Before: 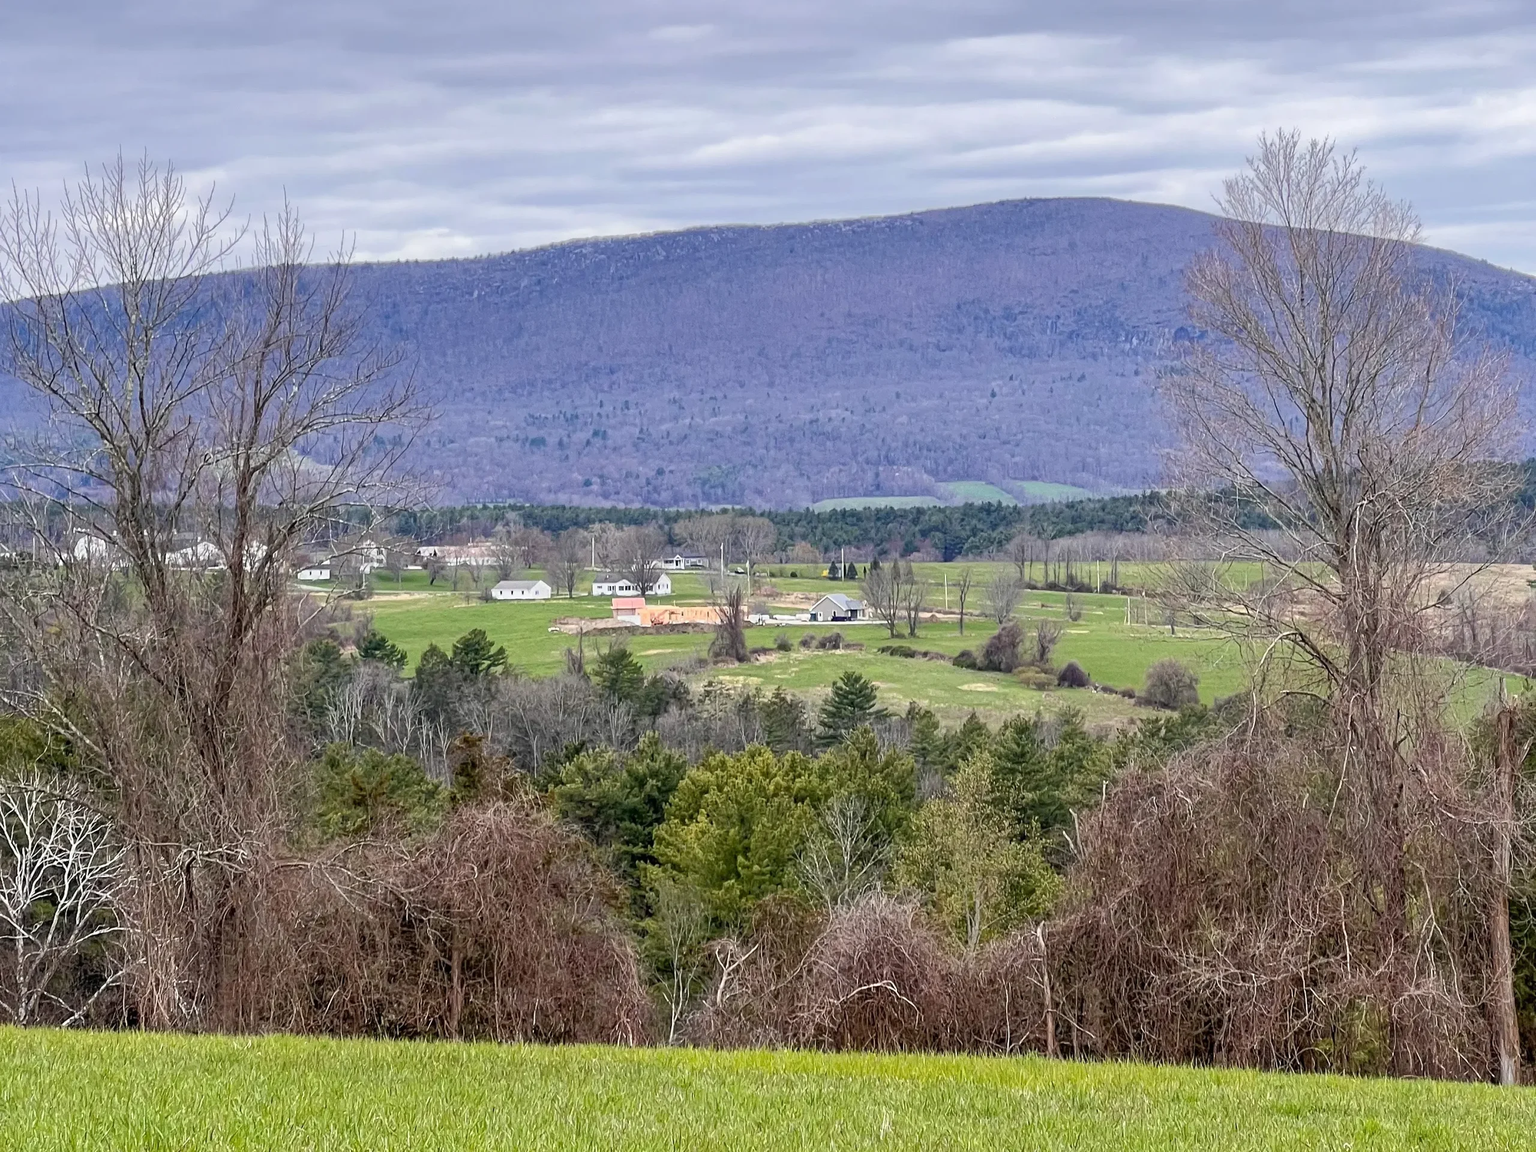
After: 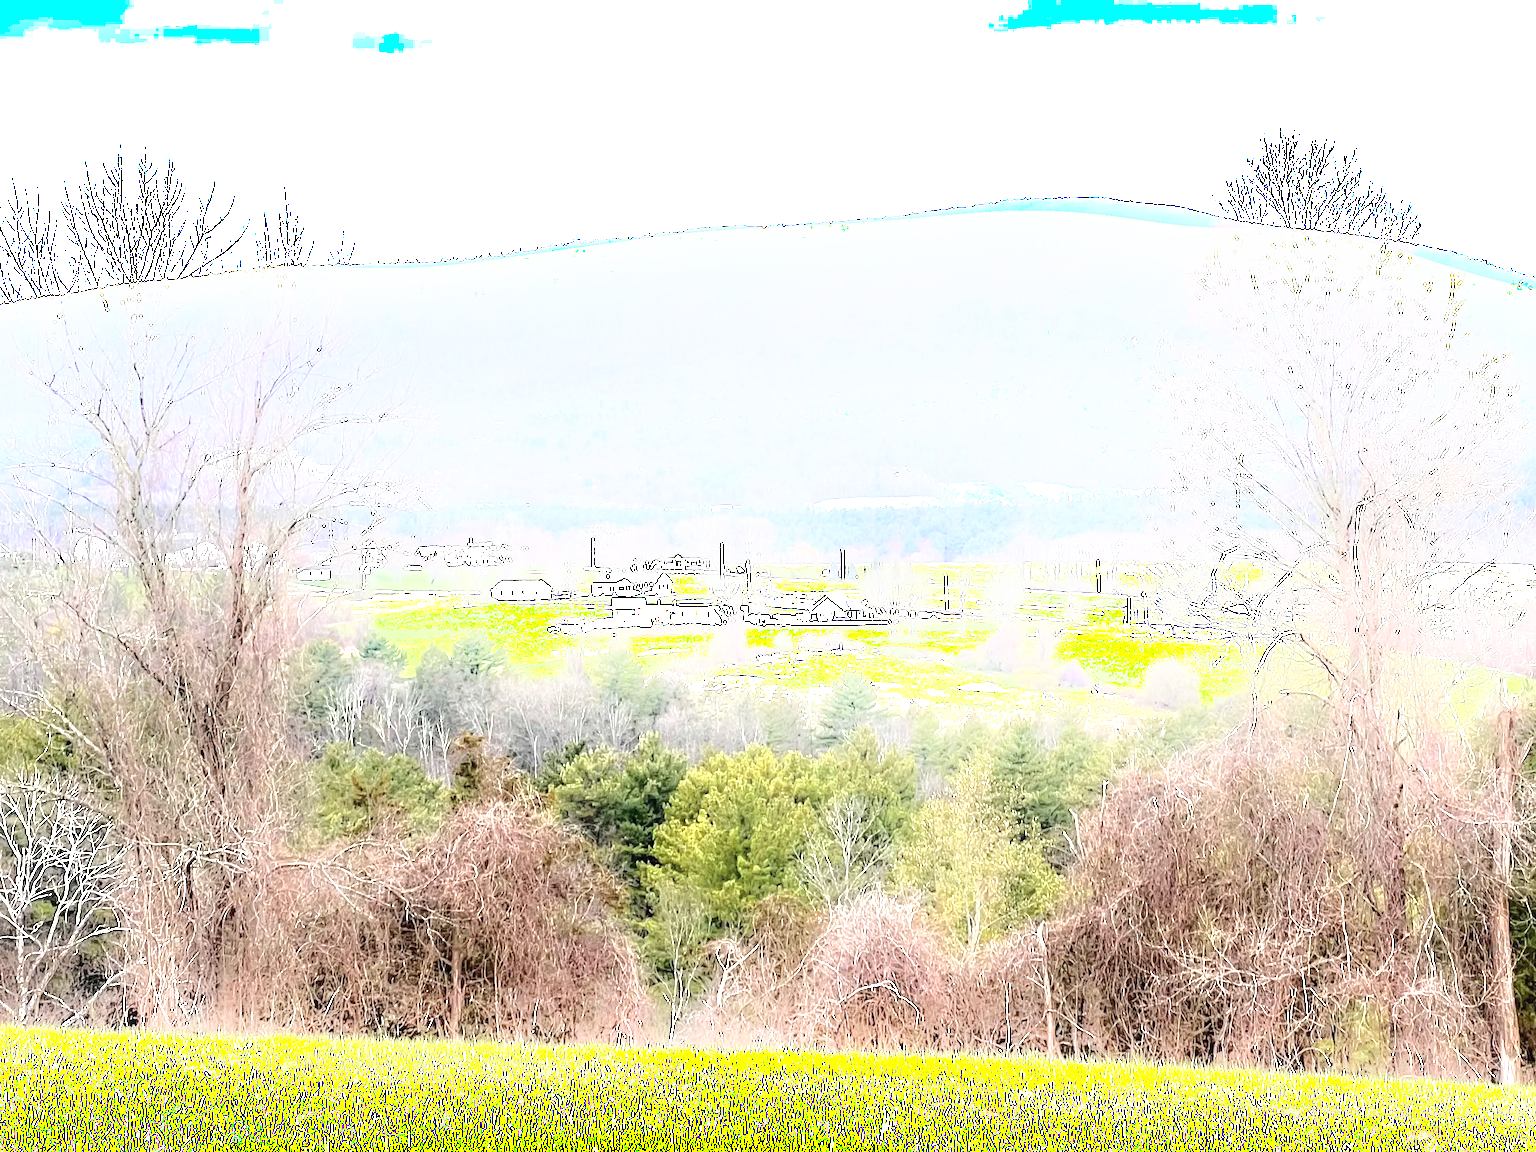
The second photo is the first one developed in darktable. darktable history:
shadows and highlights: shadows -21.11, highlights 99.8, soften with gaussian
exposure: black level correction 0, exposure 1.546 EV, compensate exposure bias true, compensate highlight preservation false
sharpen: radius 2.866, amount 0.871, threshold 47.161
